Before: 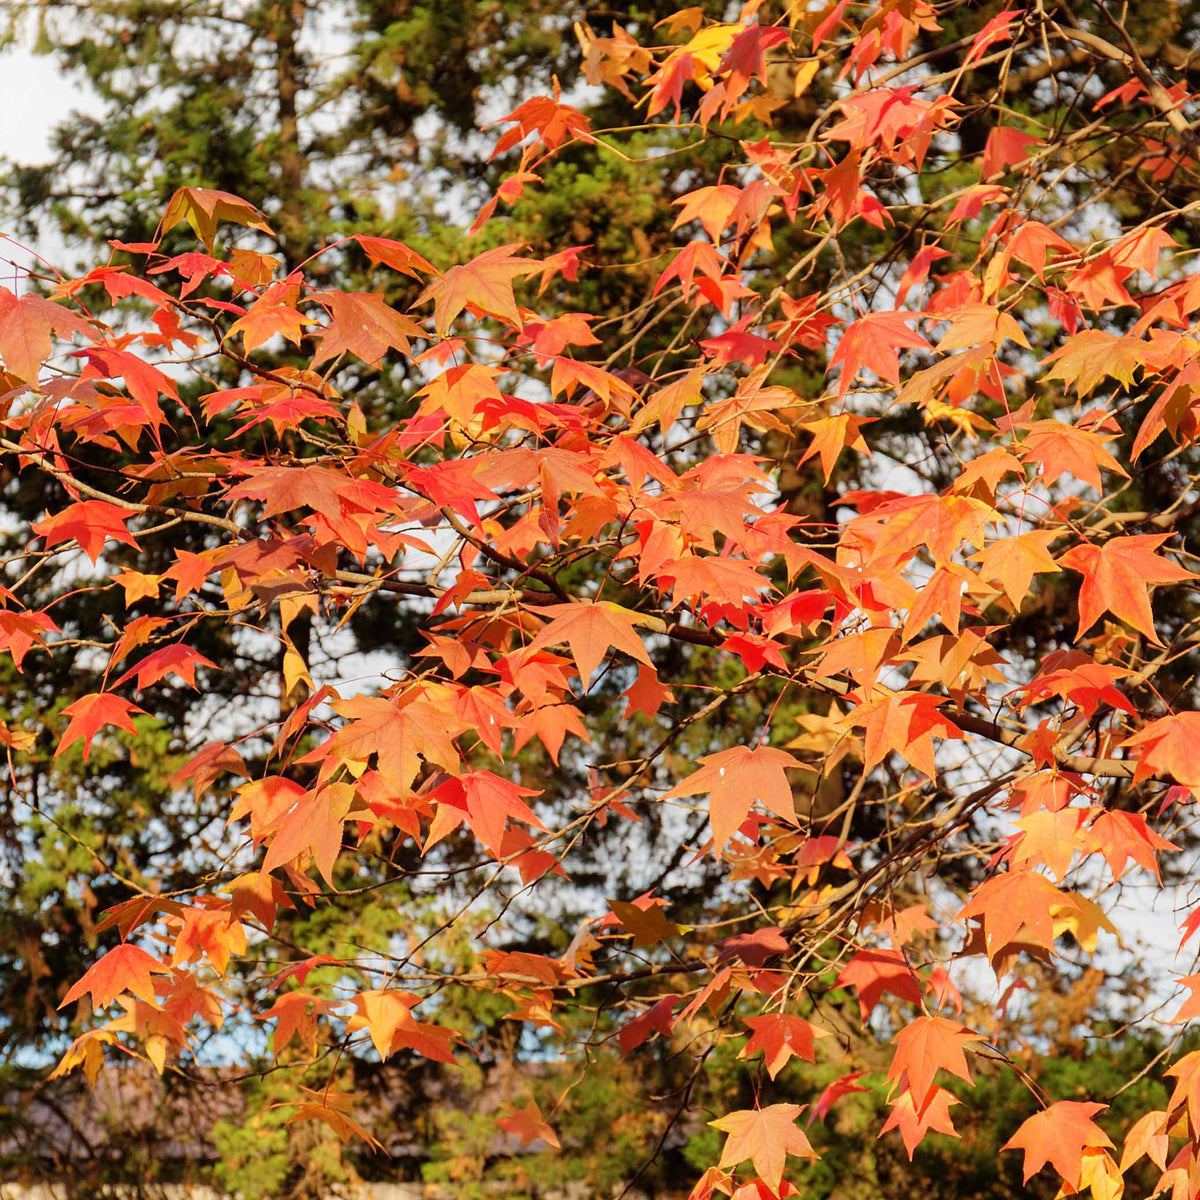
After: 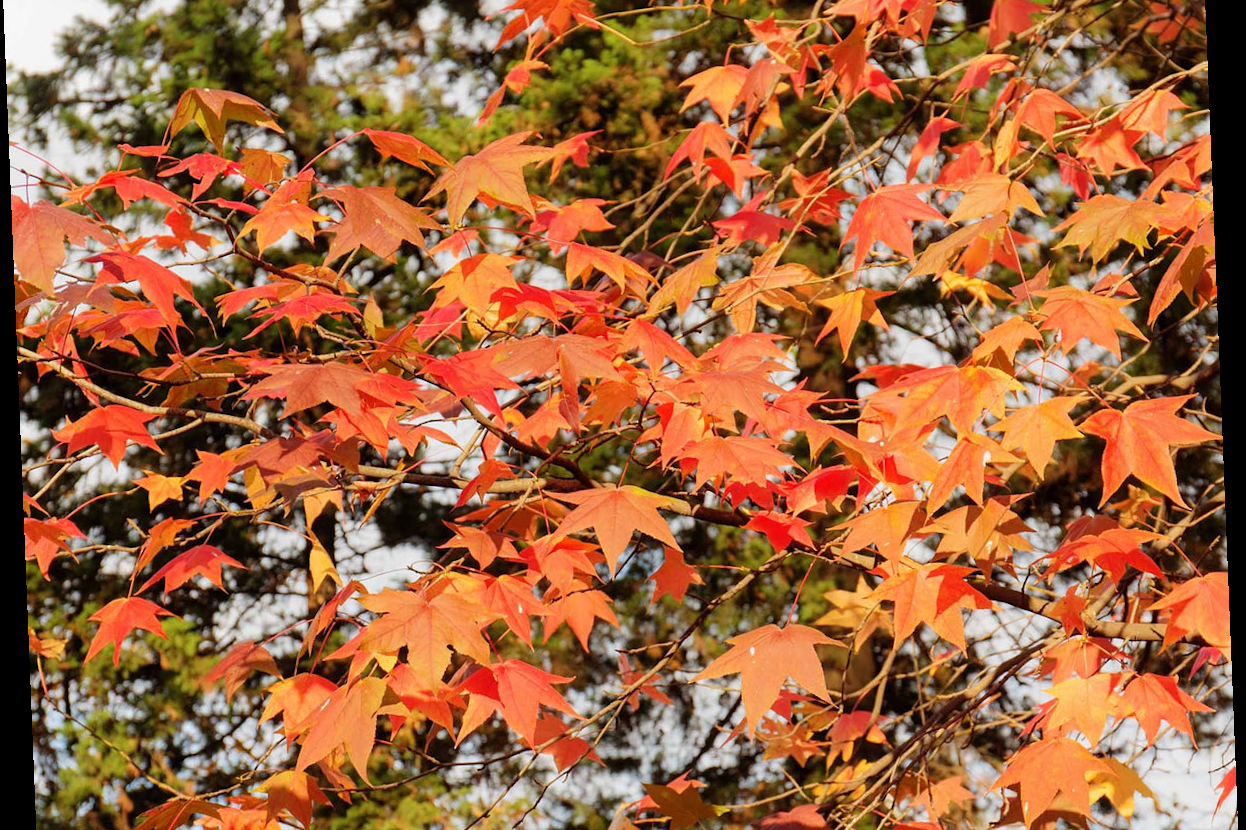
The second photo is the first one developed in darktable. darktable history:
crop: top 11.166%, bottom 22.168%
rotate and perspective: rotation -2.29°, automatic cropping off
